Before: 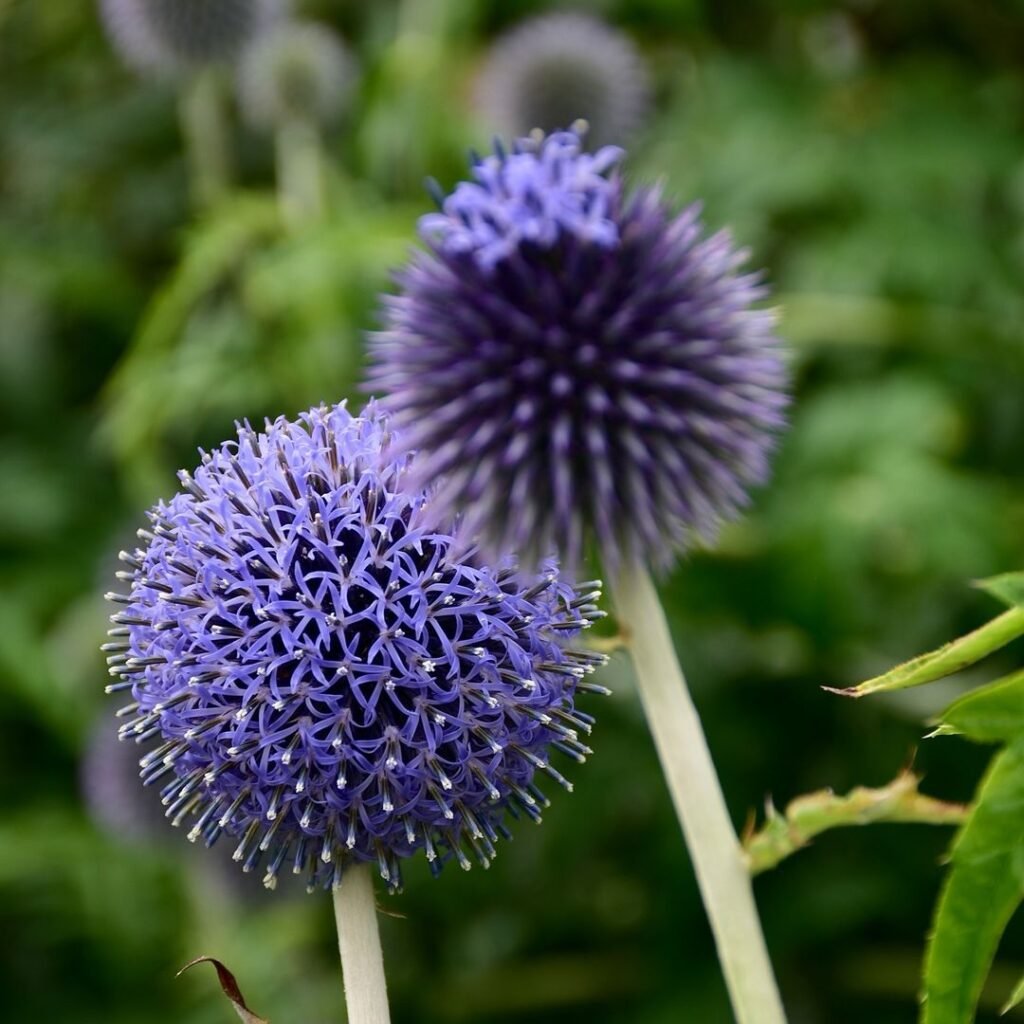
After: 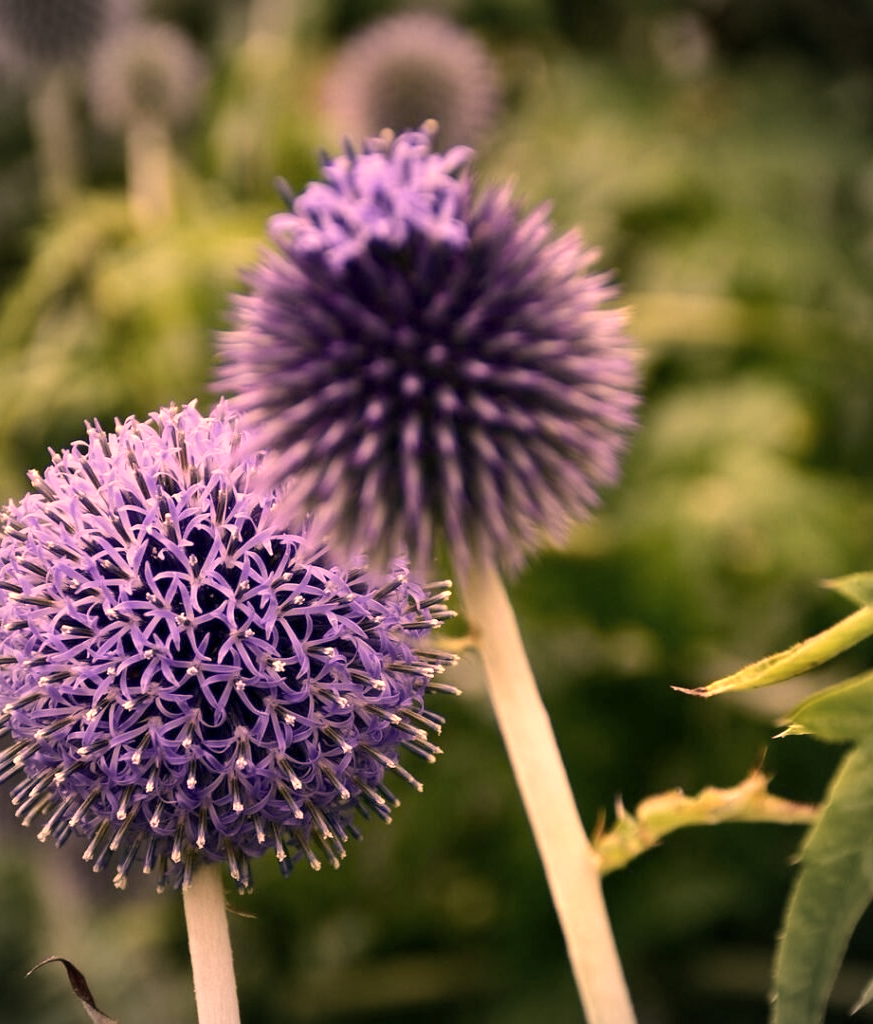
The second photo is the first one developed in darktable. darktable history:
vignetting: center (-0.014, 0), unbound false
crop and rotate: left 14.714%
exposure: black level correction 0.001, exposure 0.498 EV, compensate highlight preservation false
color correction: highlights a* 39.45, highlights b* 39.55, saturation 0.693
